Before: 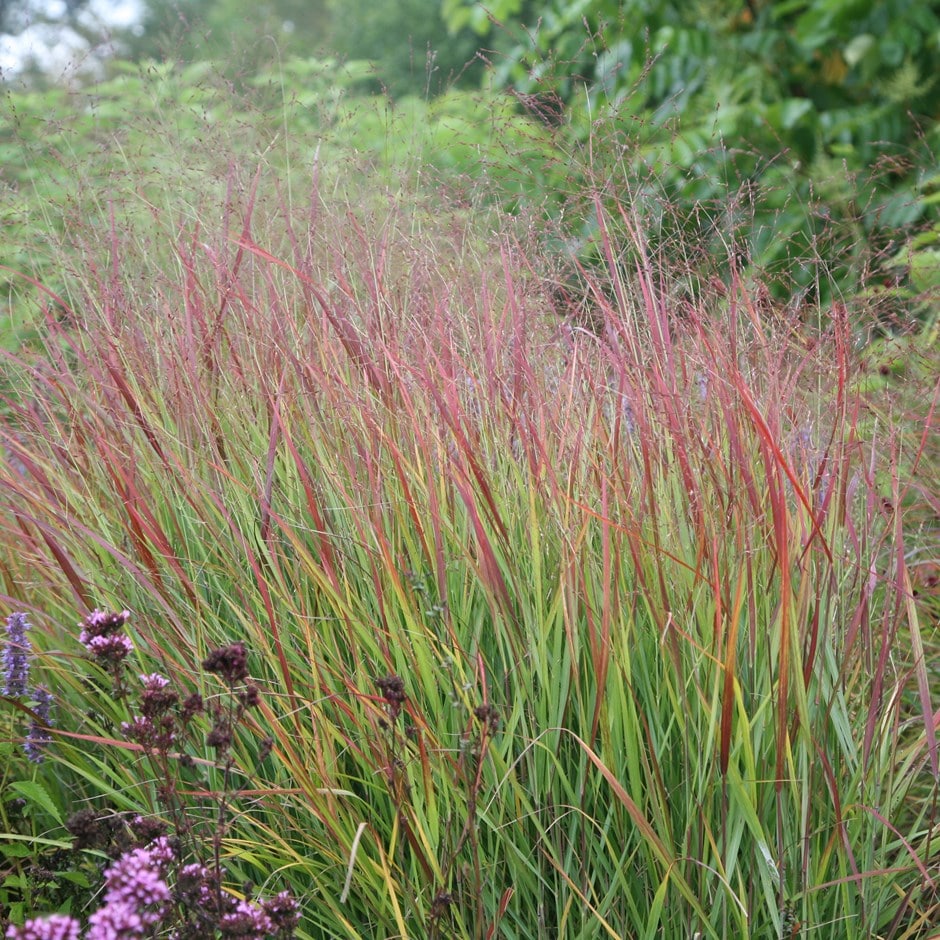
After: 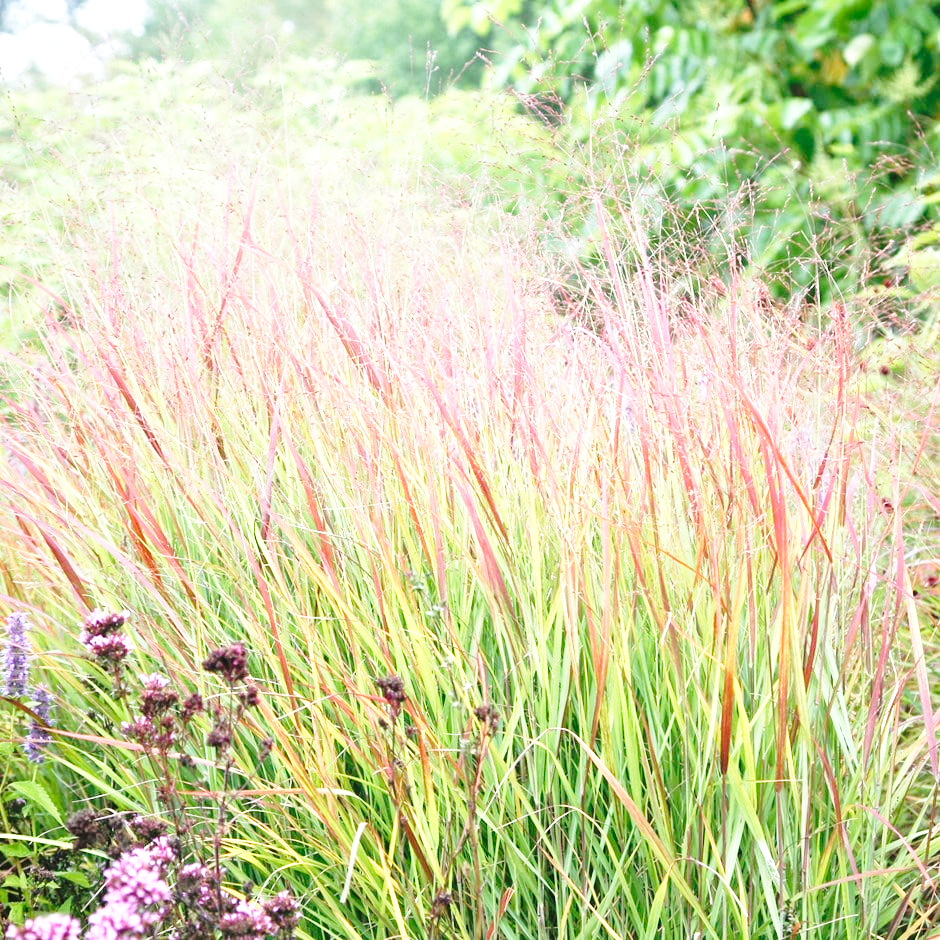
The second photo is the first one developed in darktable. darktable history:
exposure: black level correction 0, exposure 1 EV, compensate exposure bias true, compensate highlight preservation false
base curve: curves: ch0 [(0, 0) (0.036, 0.037) (0.121, 0.228) (0.46, 0.76) (0.859, 0.983) (1, 1)], preserve colors none
